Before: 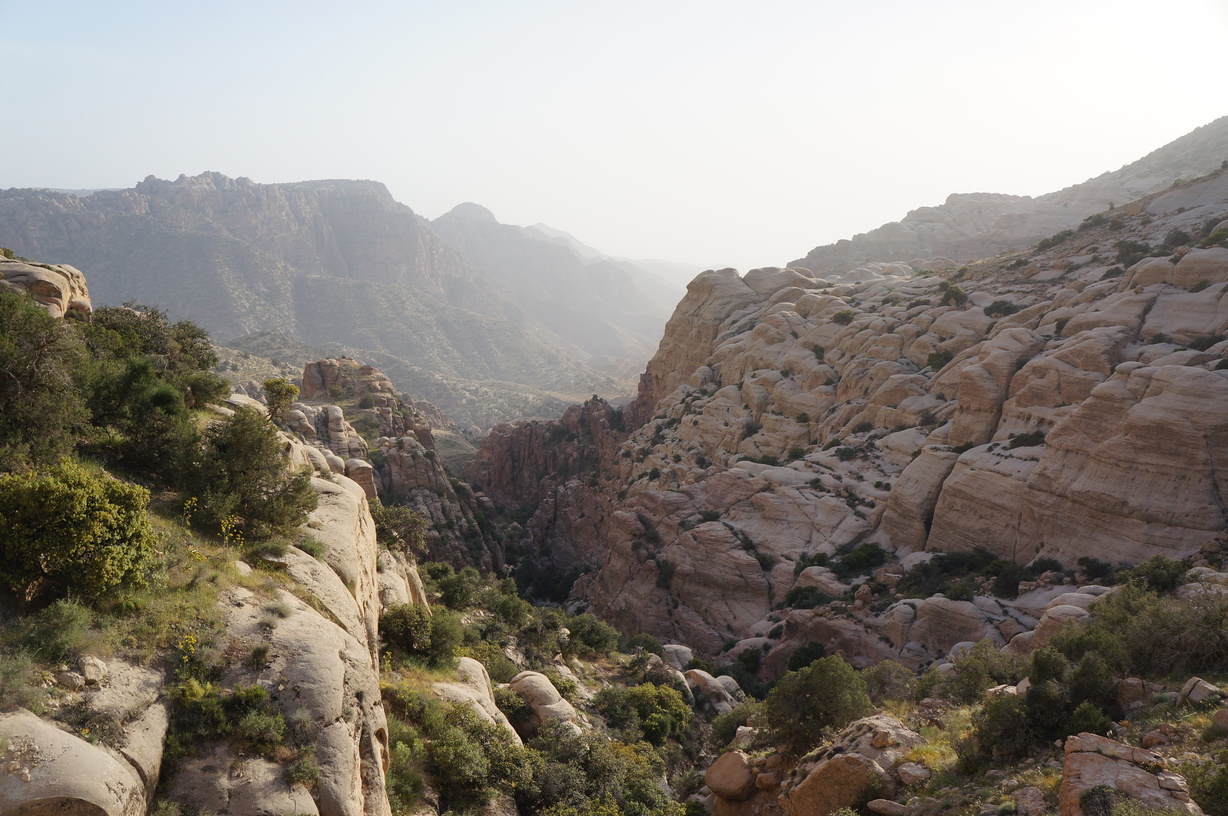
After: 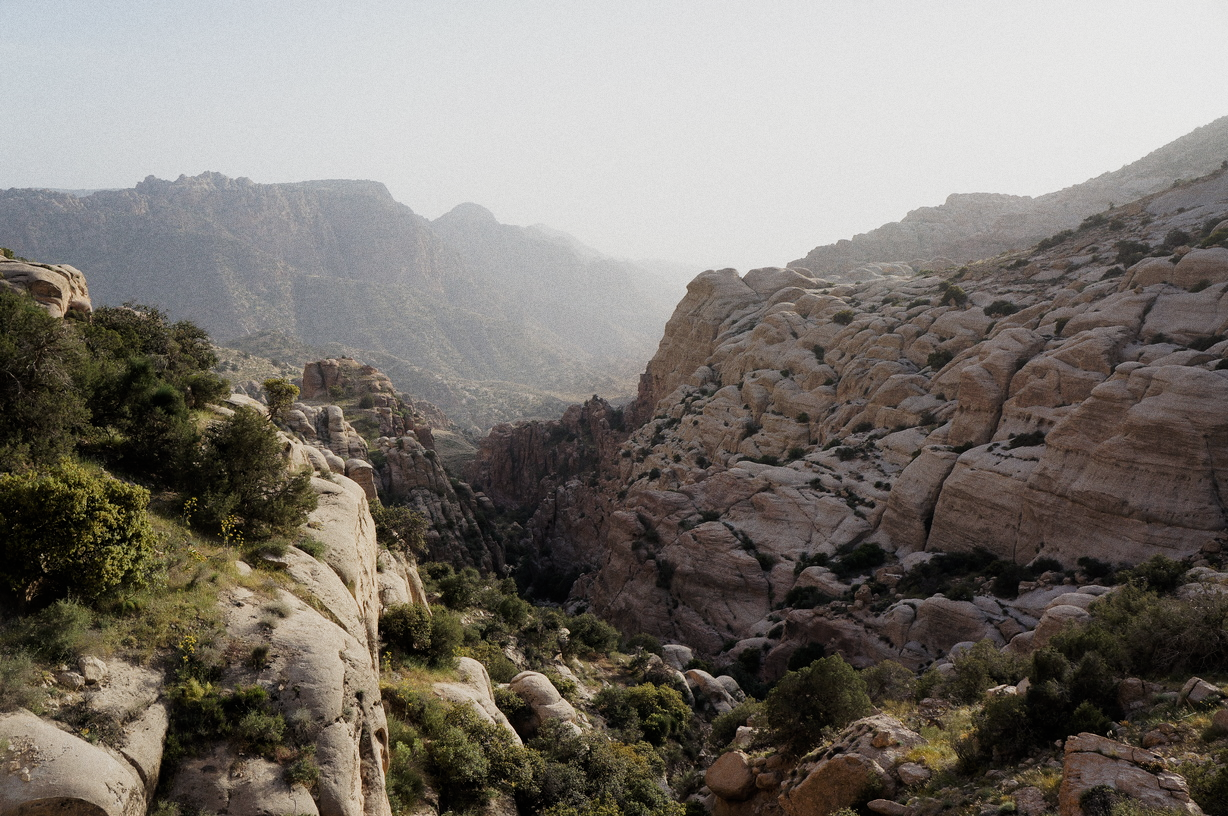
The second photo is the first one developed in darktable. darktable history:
grain: coarseness 0.09 ISO
filmic rgb: middle gray luminance 21.73%, black relative exposure -14 EV, white relative exposure 2.96 EV, threshold 6 EV, target black luminance 0%, hardness 8.81, latitude 59.69%, contrast 1.208, highlights saturation mix 5%, shadows ↔ highlights balance 41.6%, add noise in highlights 0, color science v3 (2019), use custom middle-gray values true, iterations of high-quality reconstruction 0, contrast in highlights soft, enable highlight reconstruction true
